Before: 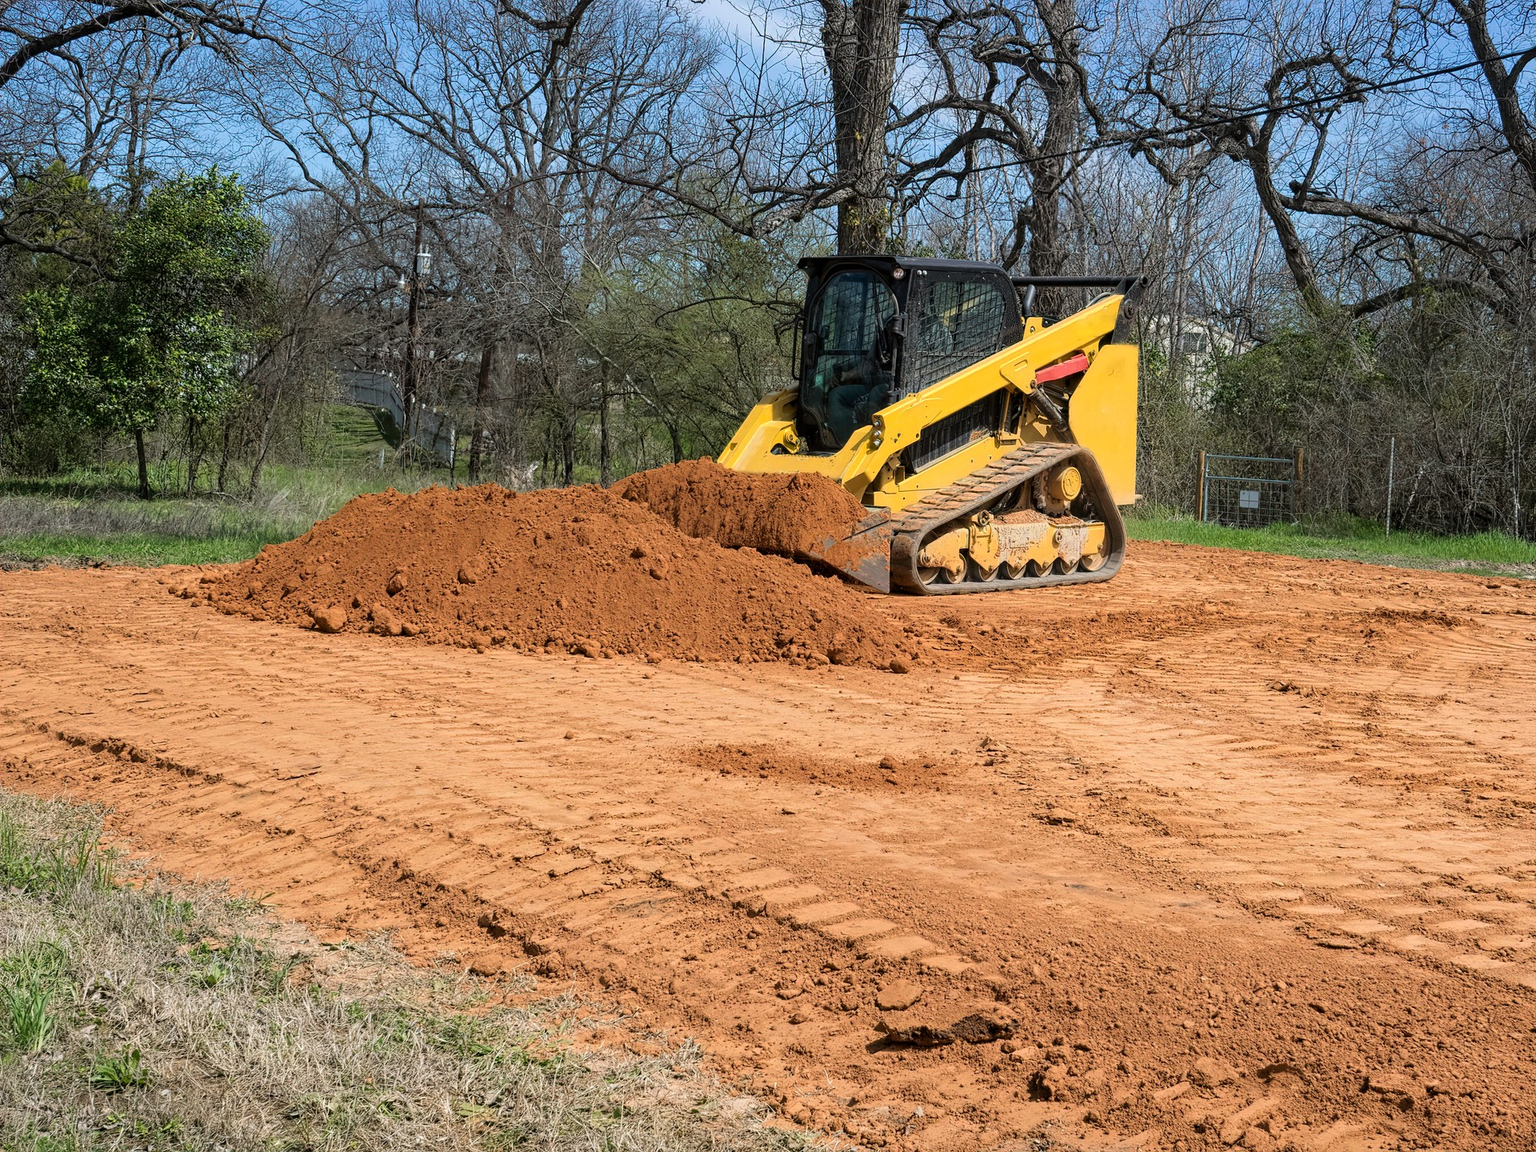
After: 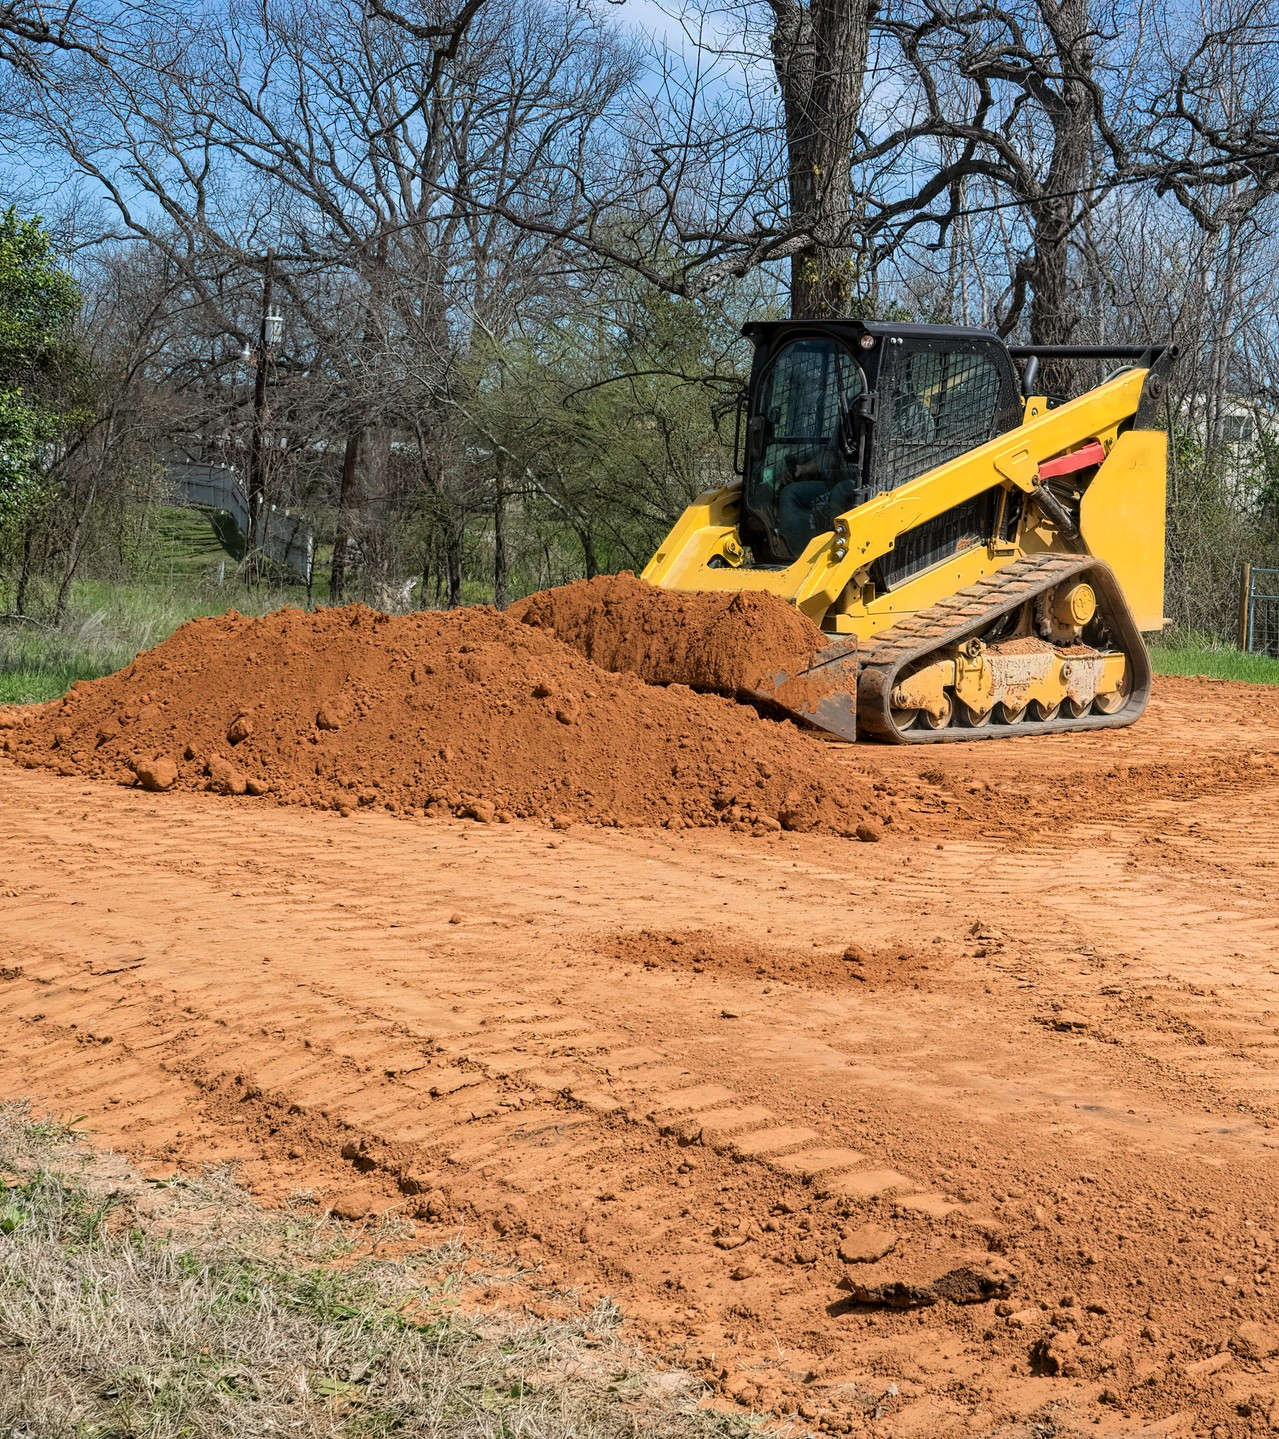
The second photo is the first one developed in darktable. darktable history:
crop and rotate: left 13.342%, right 19.991%
exposure: compensate highlight preservation false
